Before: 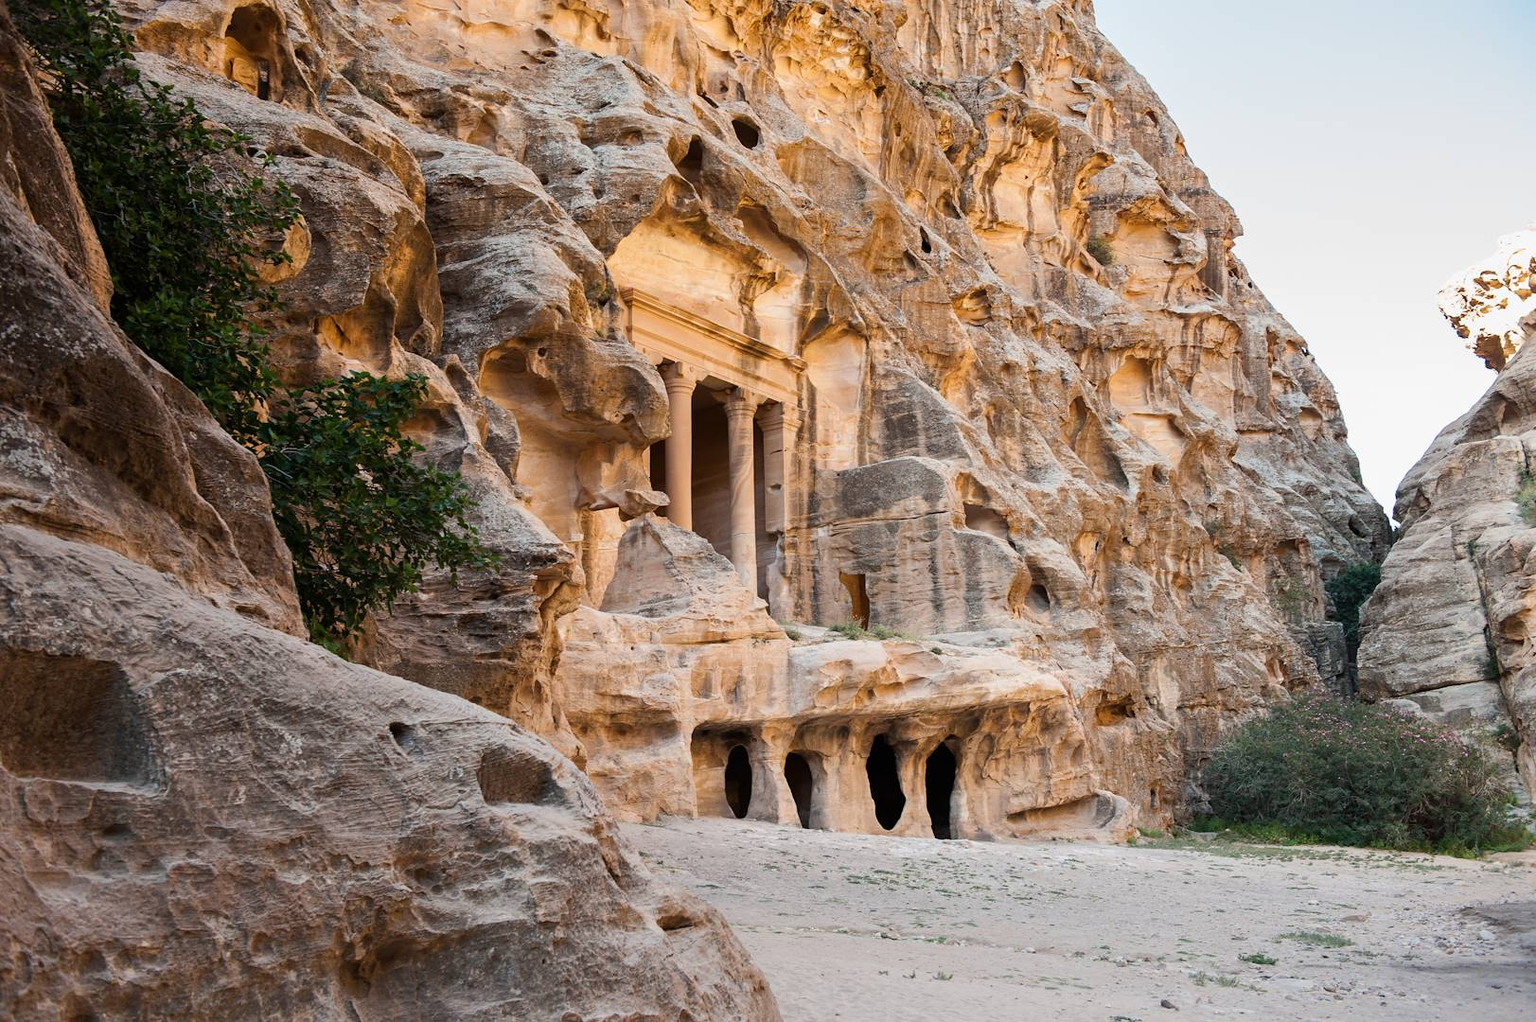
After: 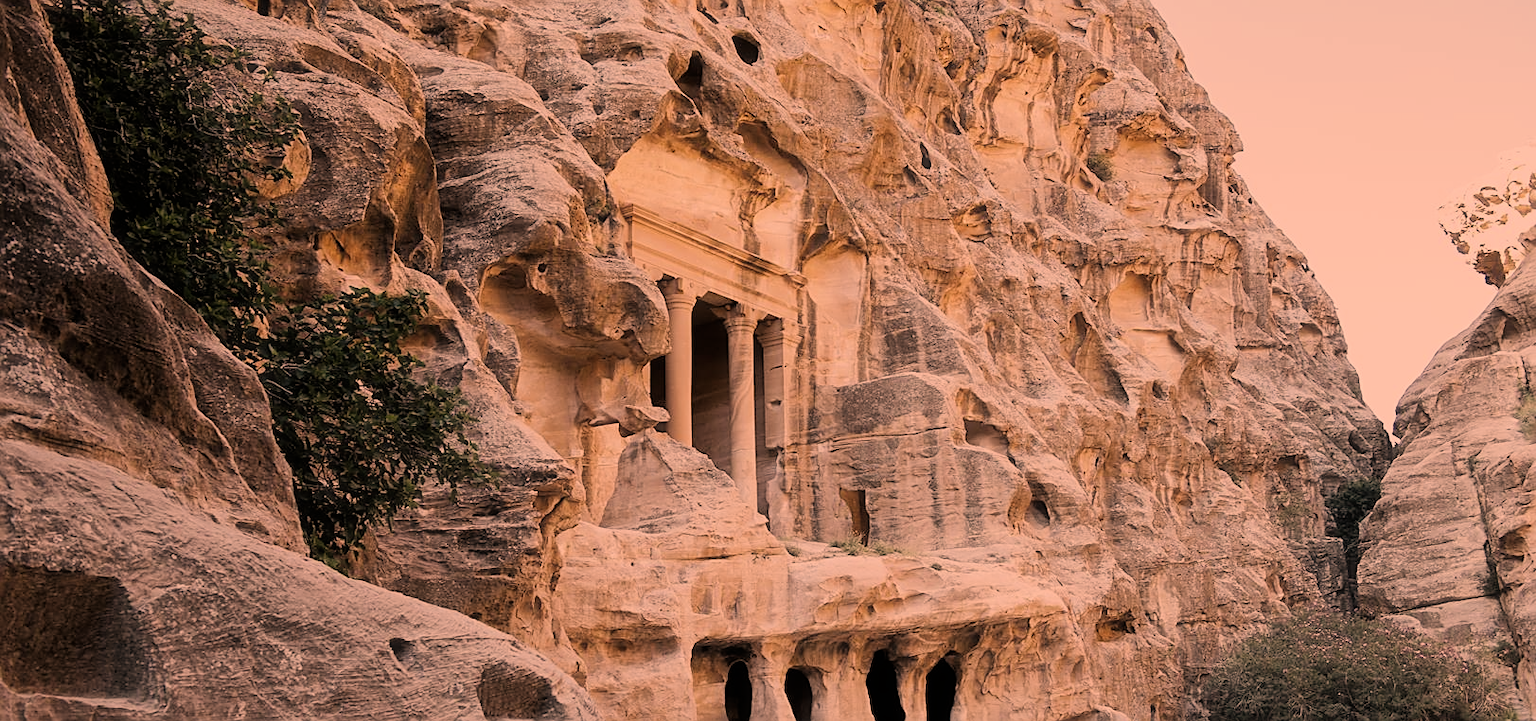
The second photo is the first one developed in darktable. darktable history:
crop and rotate: top 8.281%, bottom 21.151%
color correction: highlights a* 39.27, highlights b* 39.68, saturation 0.687
filmic rgb: black relative exposure -7.65 EV, white relative exposure 4.56 EV, threshold 5.98 EV, hardness 3.61, enable highlight reconstruction true
haze removal: strength -0.114, compatibility mode true, adaptive false
sharpen: on, module defaults
